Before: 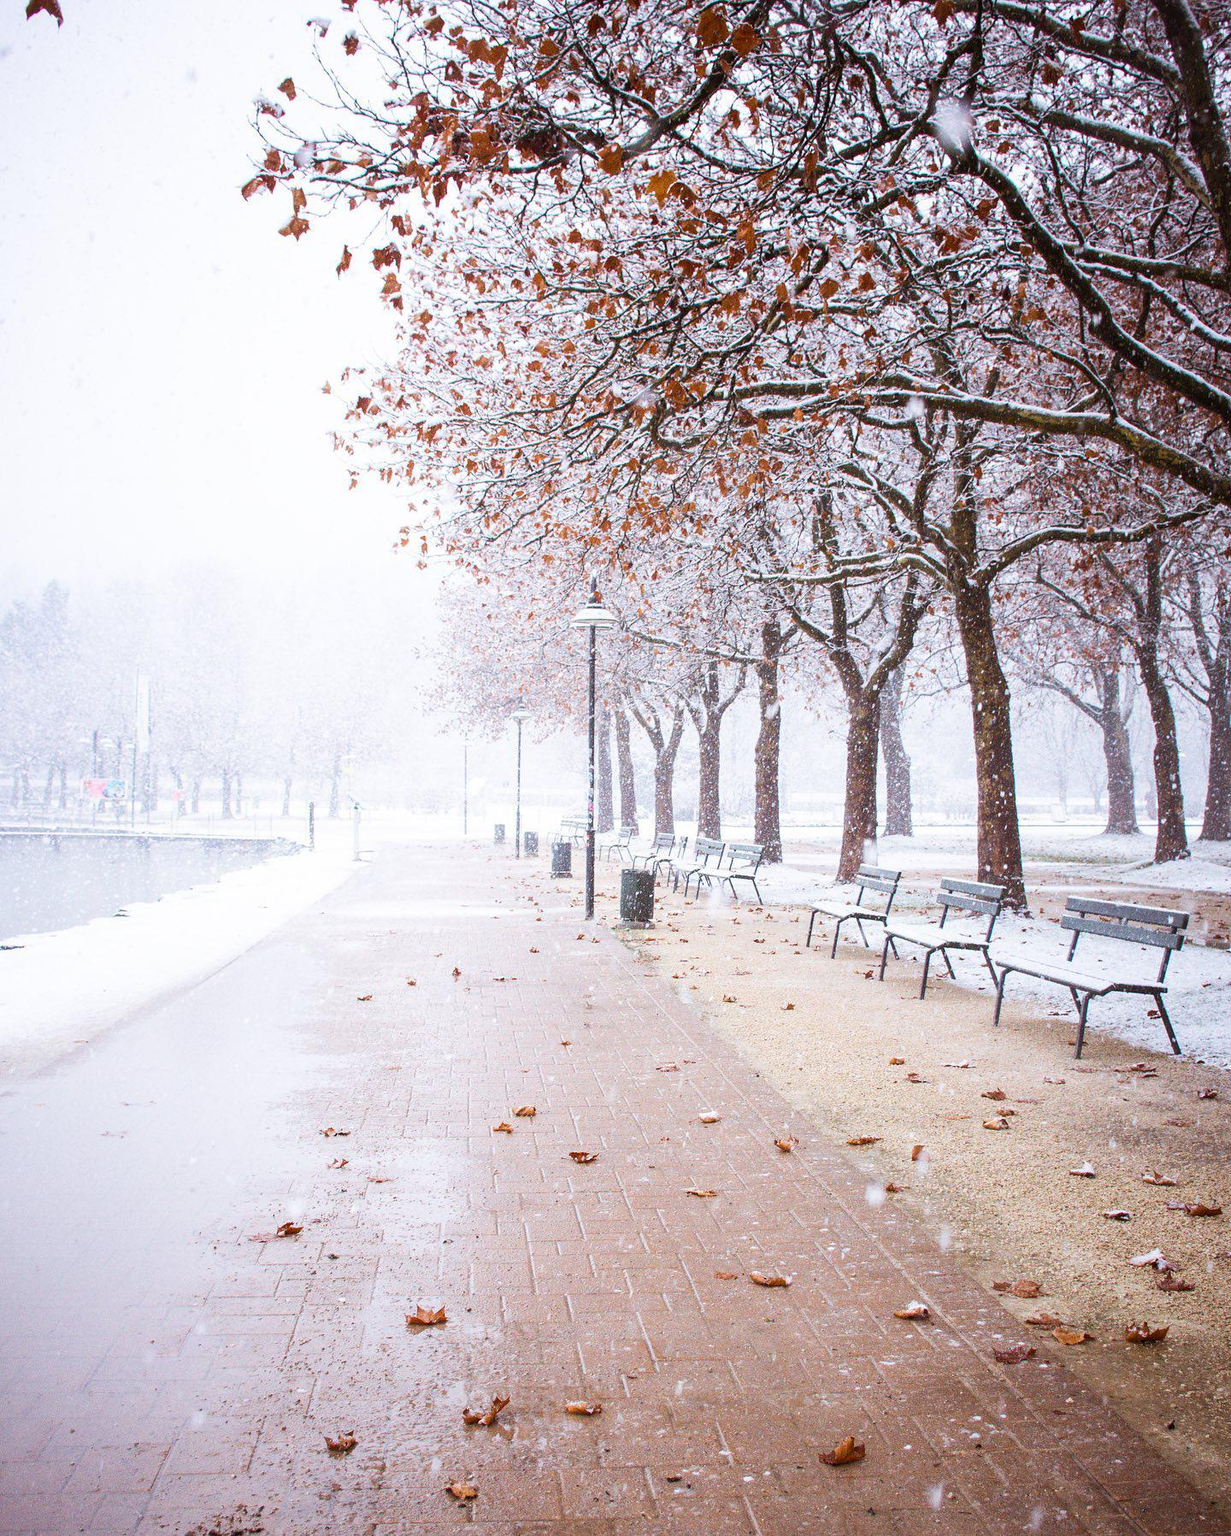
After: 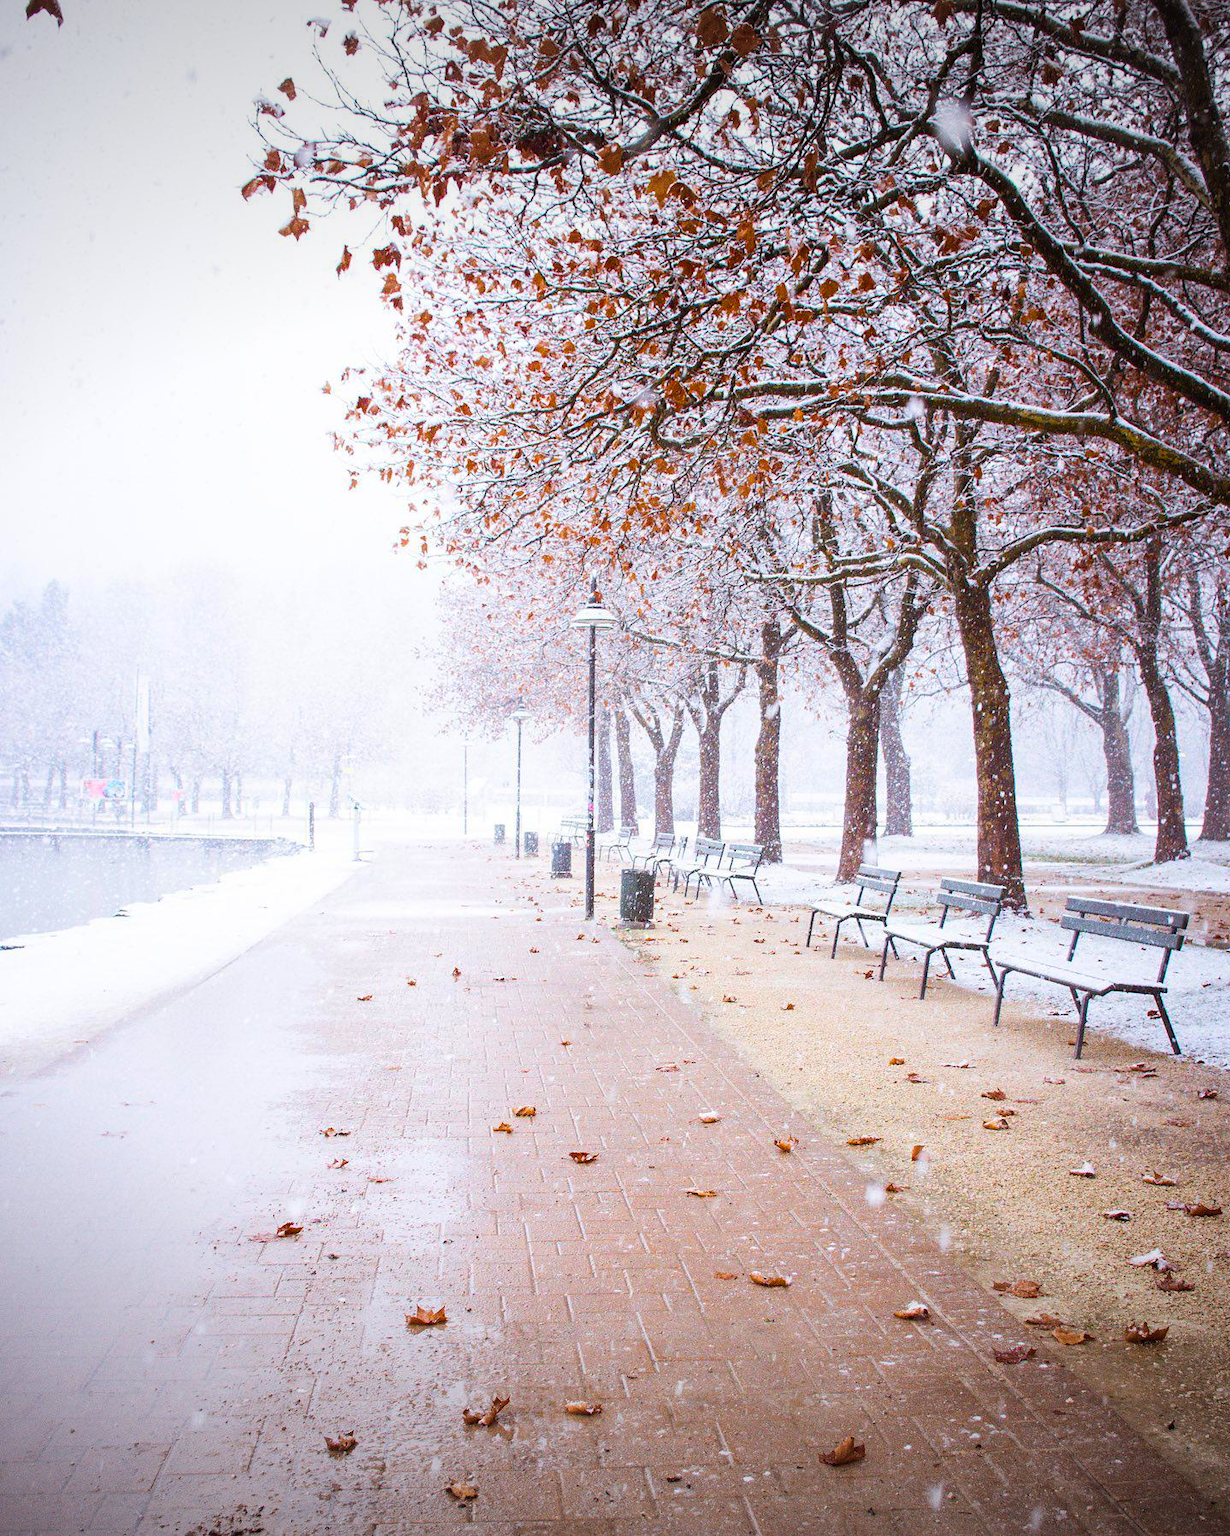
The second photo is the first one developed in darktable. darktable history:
vignetting: fall-off start 97.55%, fall-off radius 98.77%, width/height ratio 1.364
color balance rgb: perceptual saturation grading › global saturation 35.737%
